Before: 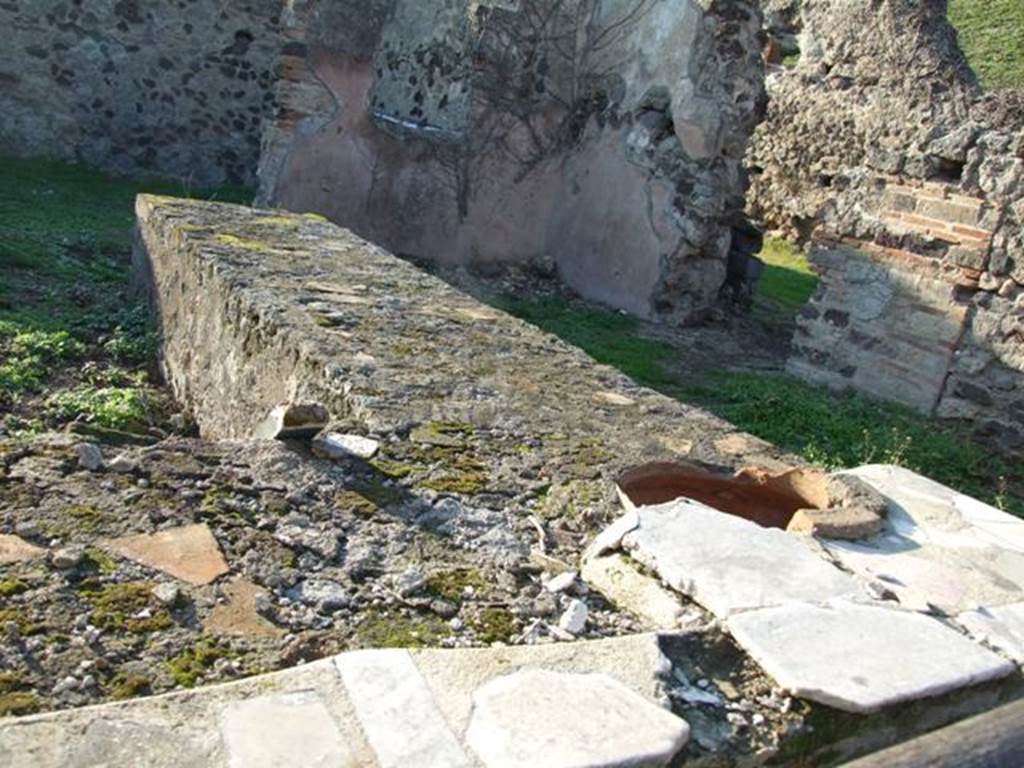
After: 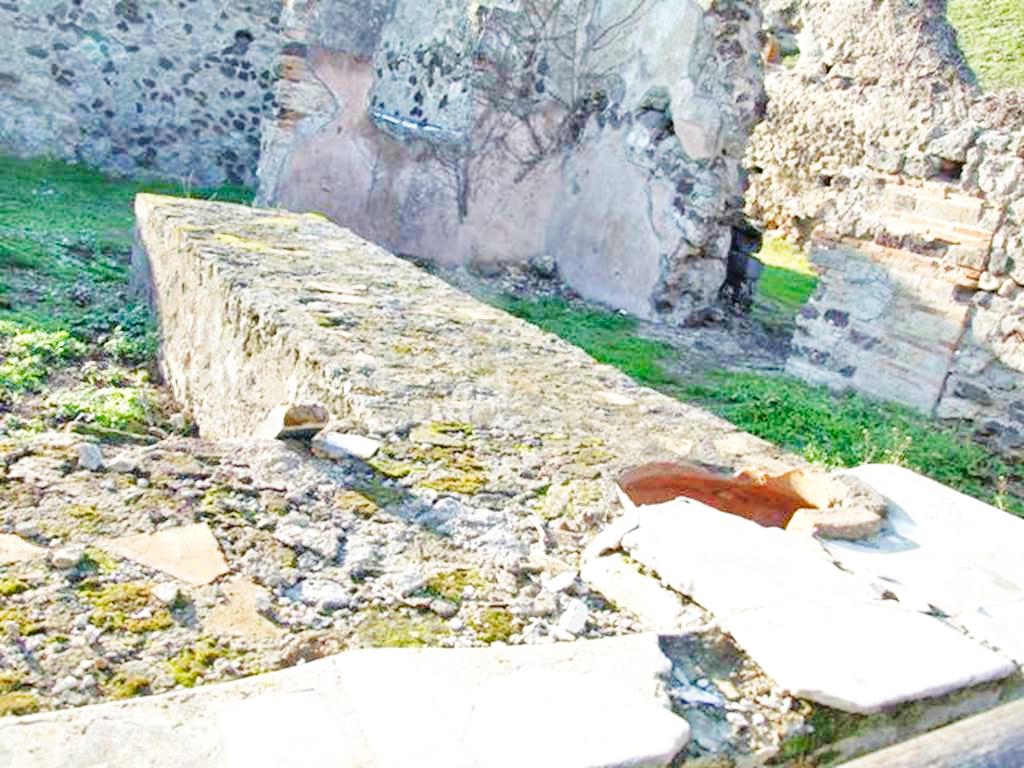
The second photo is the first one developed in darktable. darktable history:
tone equalizer: -7 EV 0.153 EV, -6 EV 0.567 EV, -5 EV 1.19 EV, -4 EV 1.31 EV, -3 EV 1.15 EV, -2 EV 0.6 EV, -1 EV 0.162 EV
base curve: curves: ch0 [(0, 0.003) (0.001, 0.002) (0.006, 0.004) (0.02, 0.022) (0.048, 0.086) (0.094, 0.234) (0.162, 0.431) (0.258, 0.629) (0.385, 0.8) (0.548, 0.918) (0.751, 0.988) (1, 1)], preserve colors none
